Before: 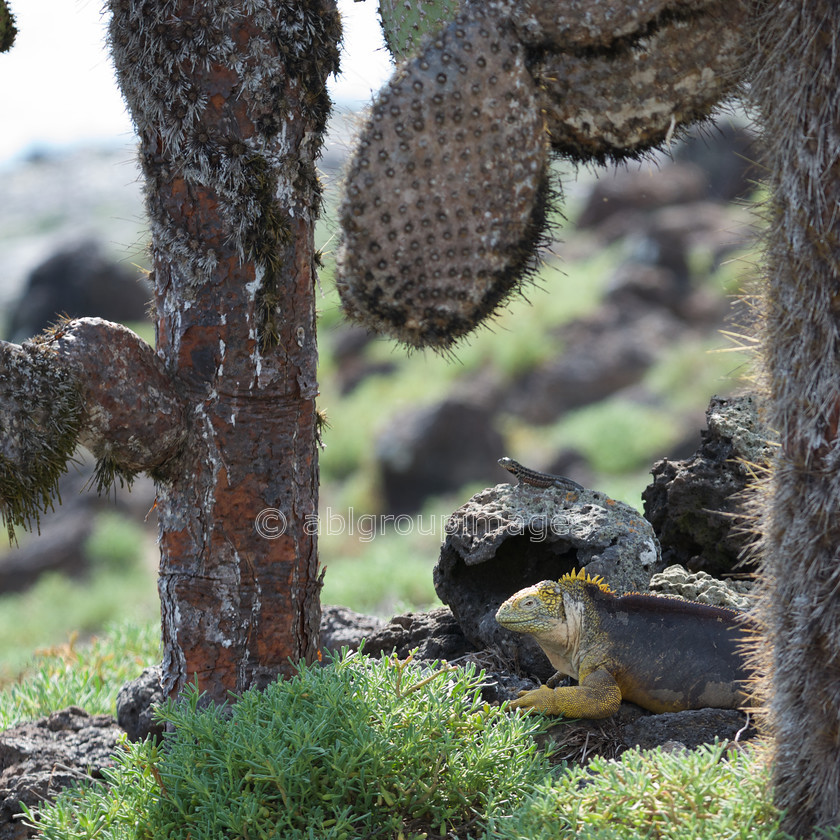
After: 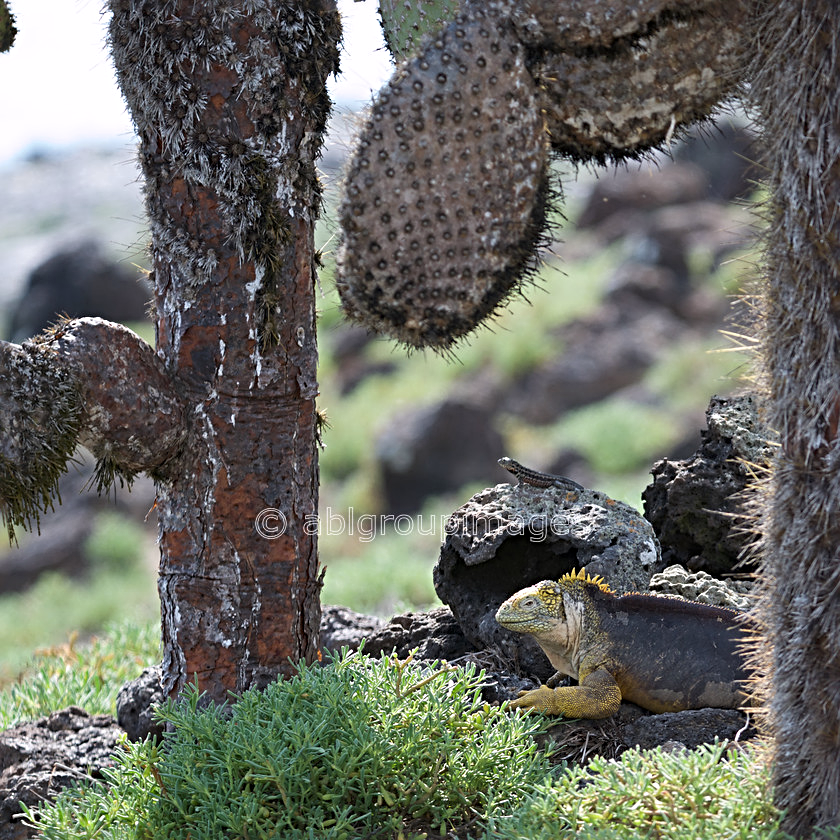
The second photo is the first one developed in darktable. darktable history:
sharpen: radius 4
white balance: red 1.009, blue 1.027
